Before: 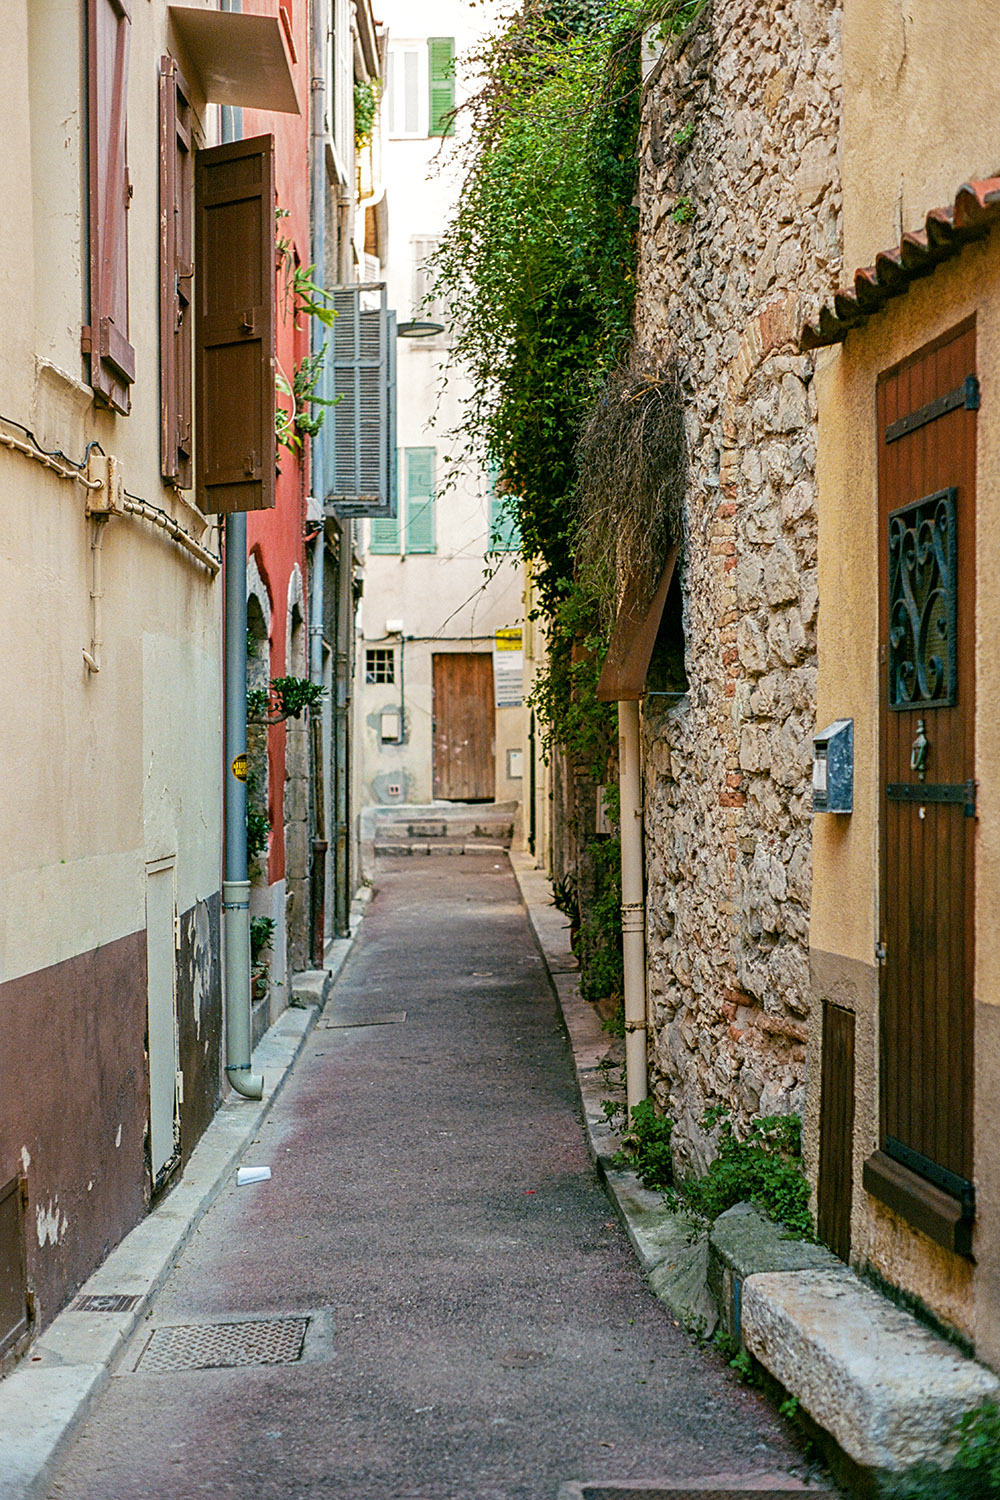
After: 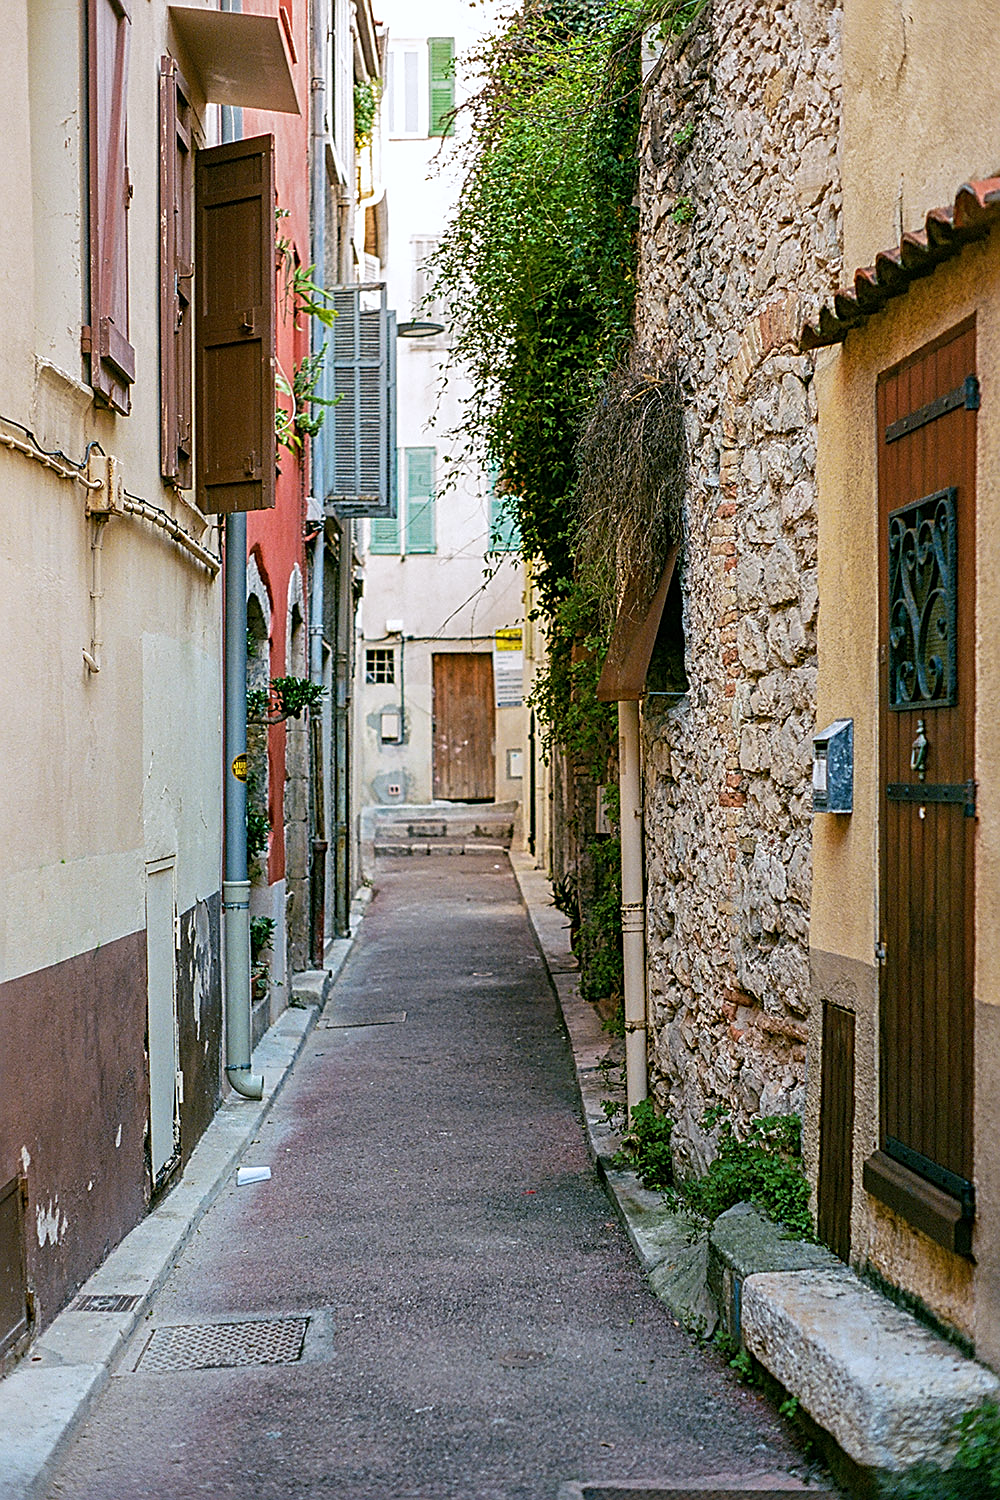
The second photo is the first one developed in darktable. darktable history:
white balance: red 0.984, blue 1.059
sharpen: on, module defaults
